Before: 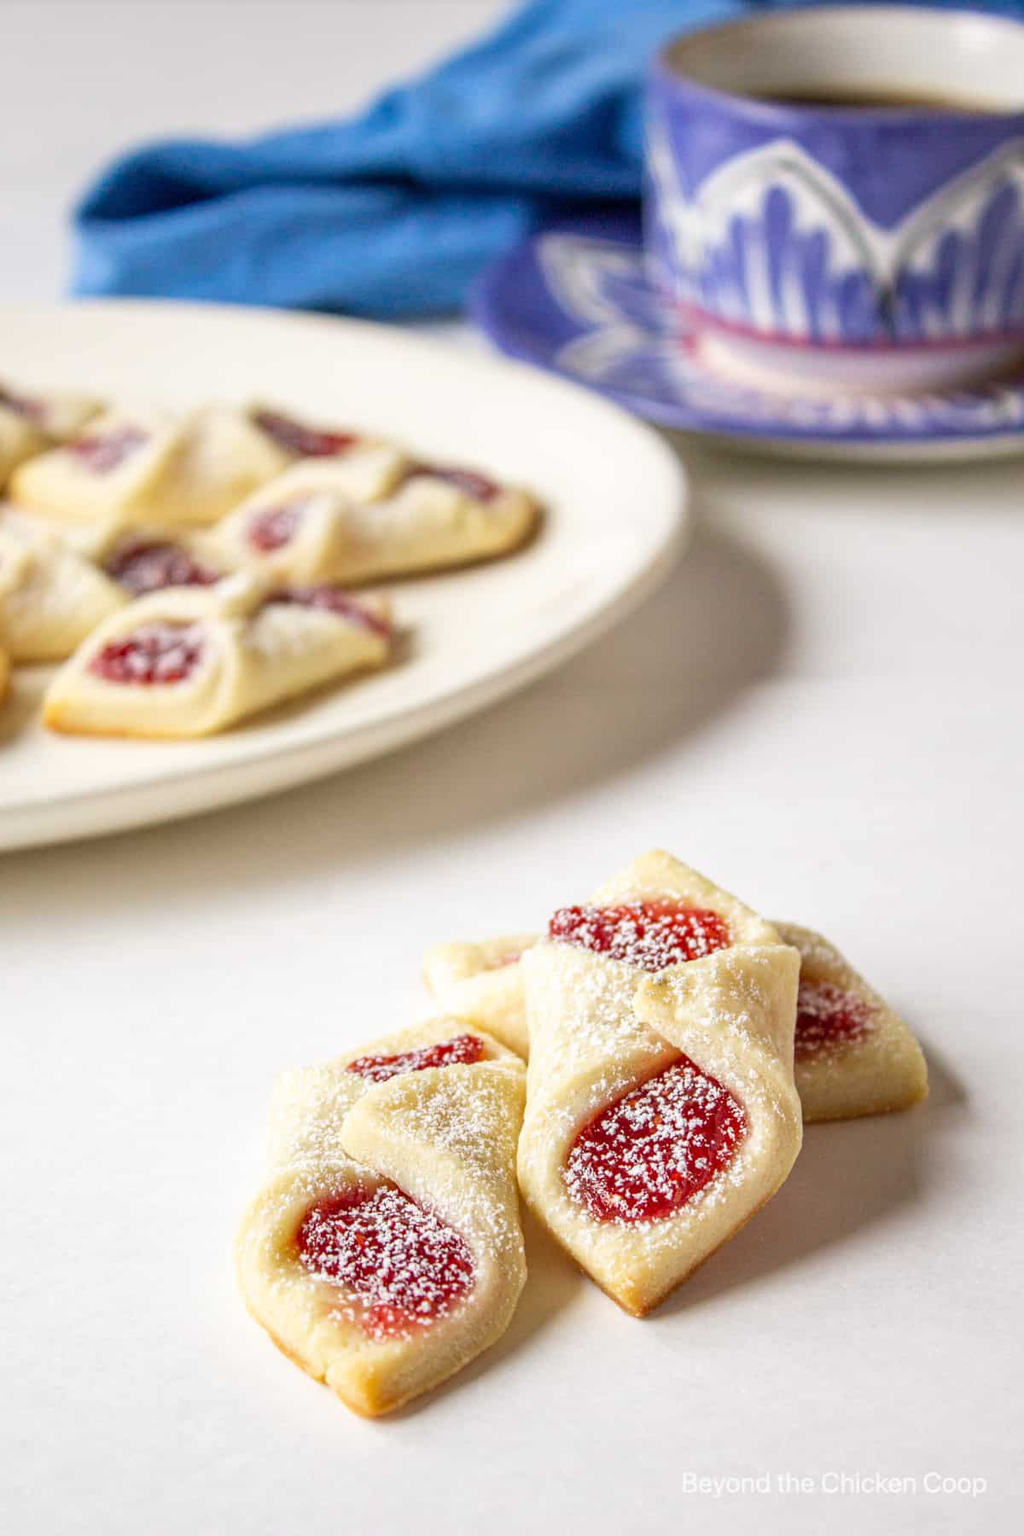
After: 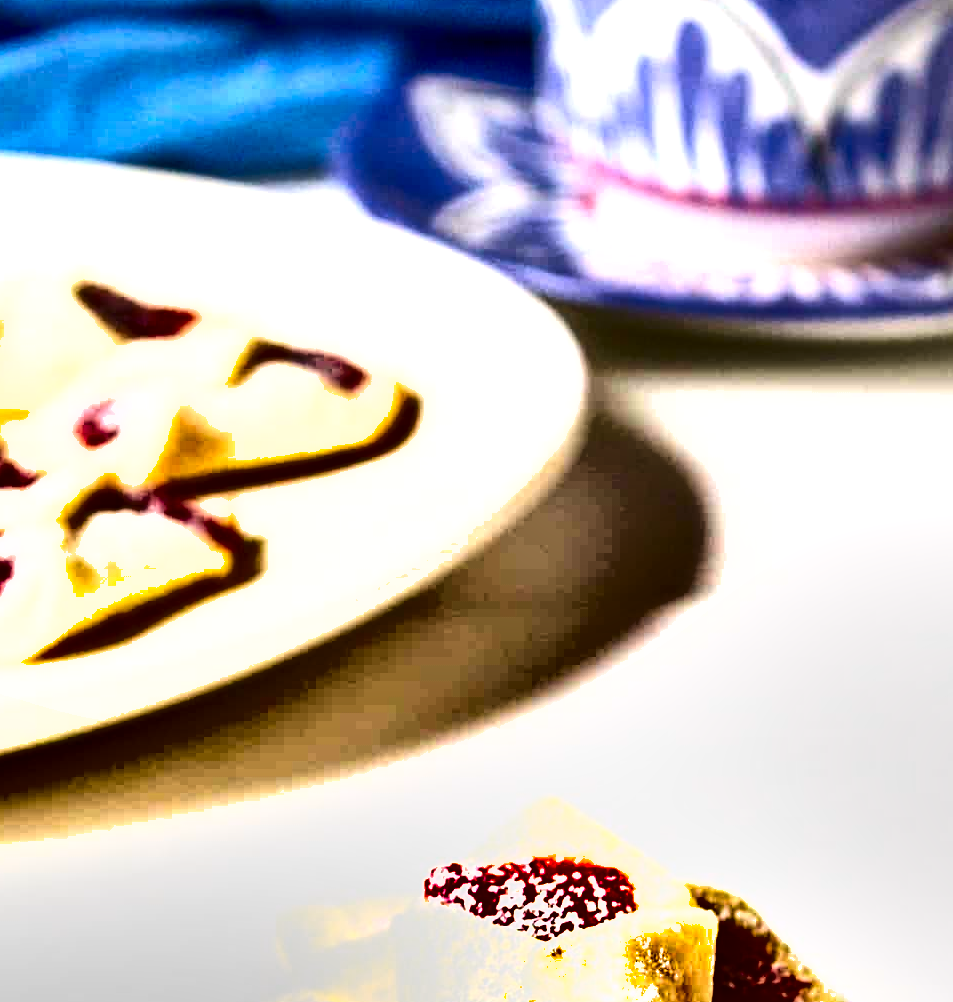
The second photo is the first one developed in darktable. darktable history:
exposure: black level correction 0.001, exposure 0.955 EV, compensate exposure bias true, compensate highlight preservation false
shadows and highlights: radius 171.16, shadows 27, white point adjustment 3.13, highlights -67.95, soften with gaussian
contrast brightness saturation: contrast 0.24, brightness -0.24, saturation 0.14
crop: left 18.38%, top 11.092%, right 2.134%, bottom 33.217%
